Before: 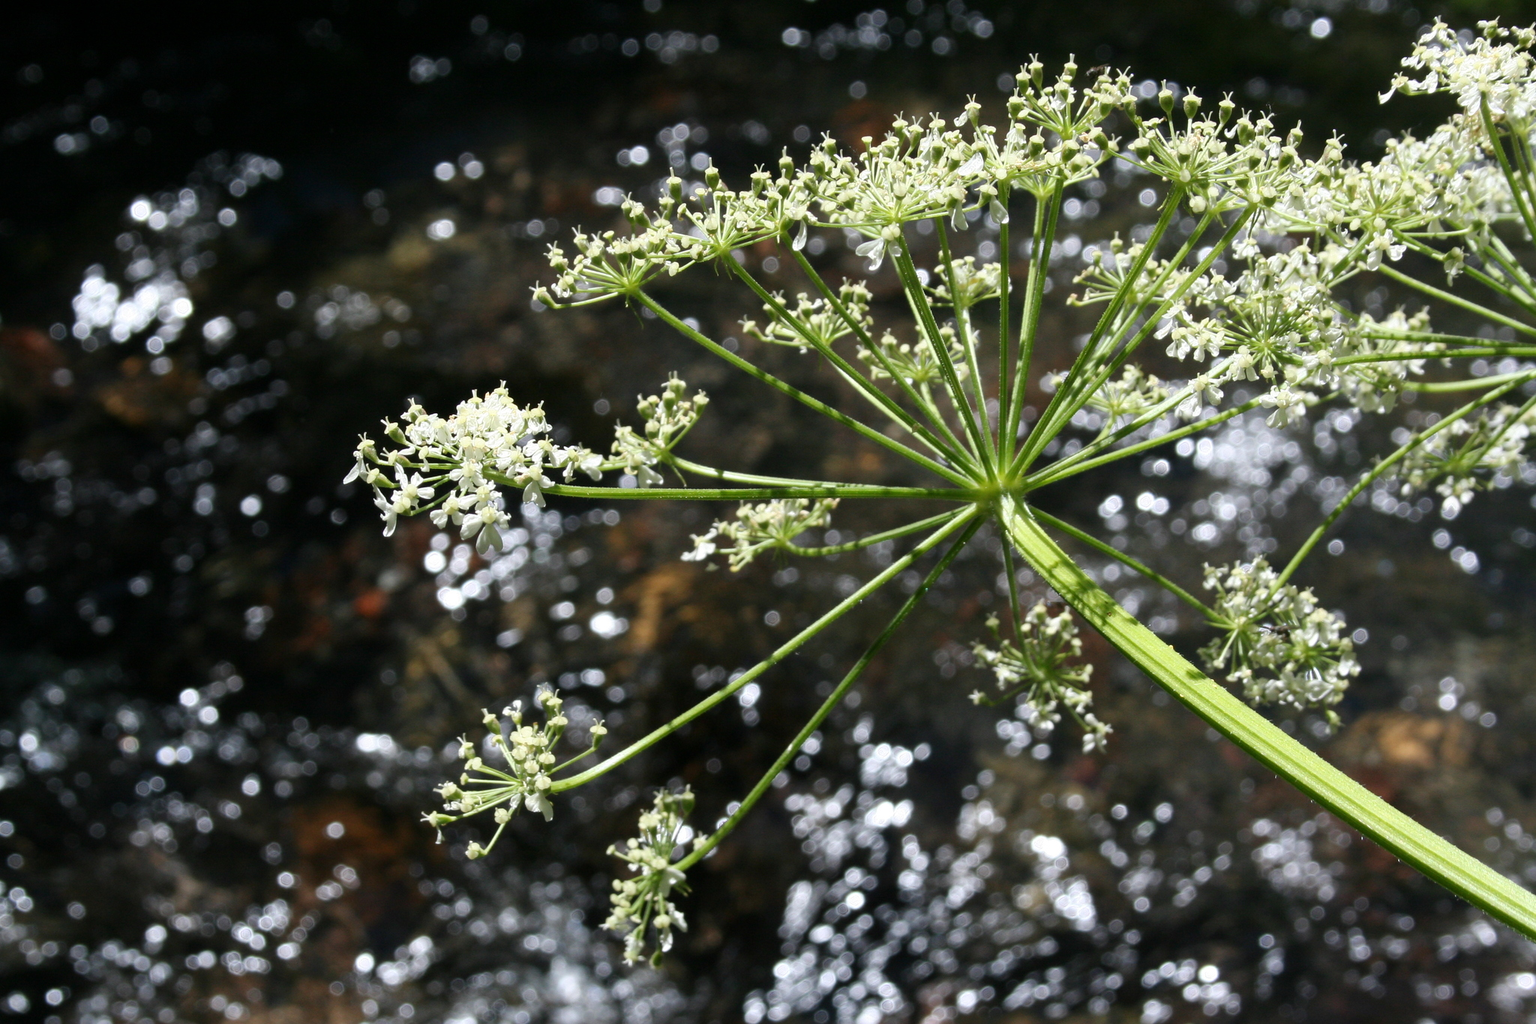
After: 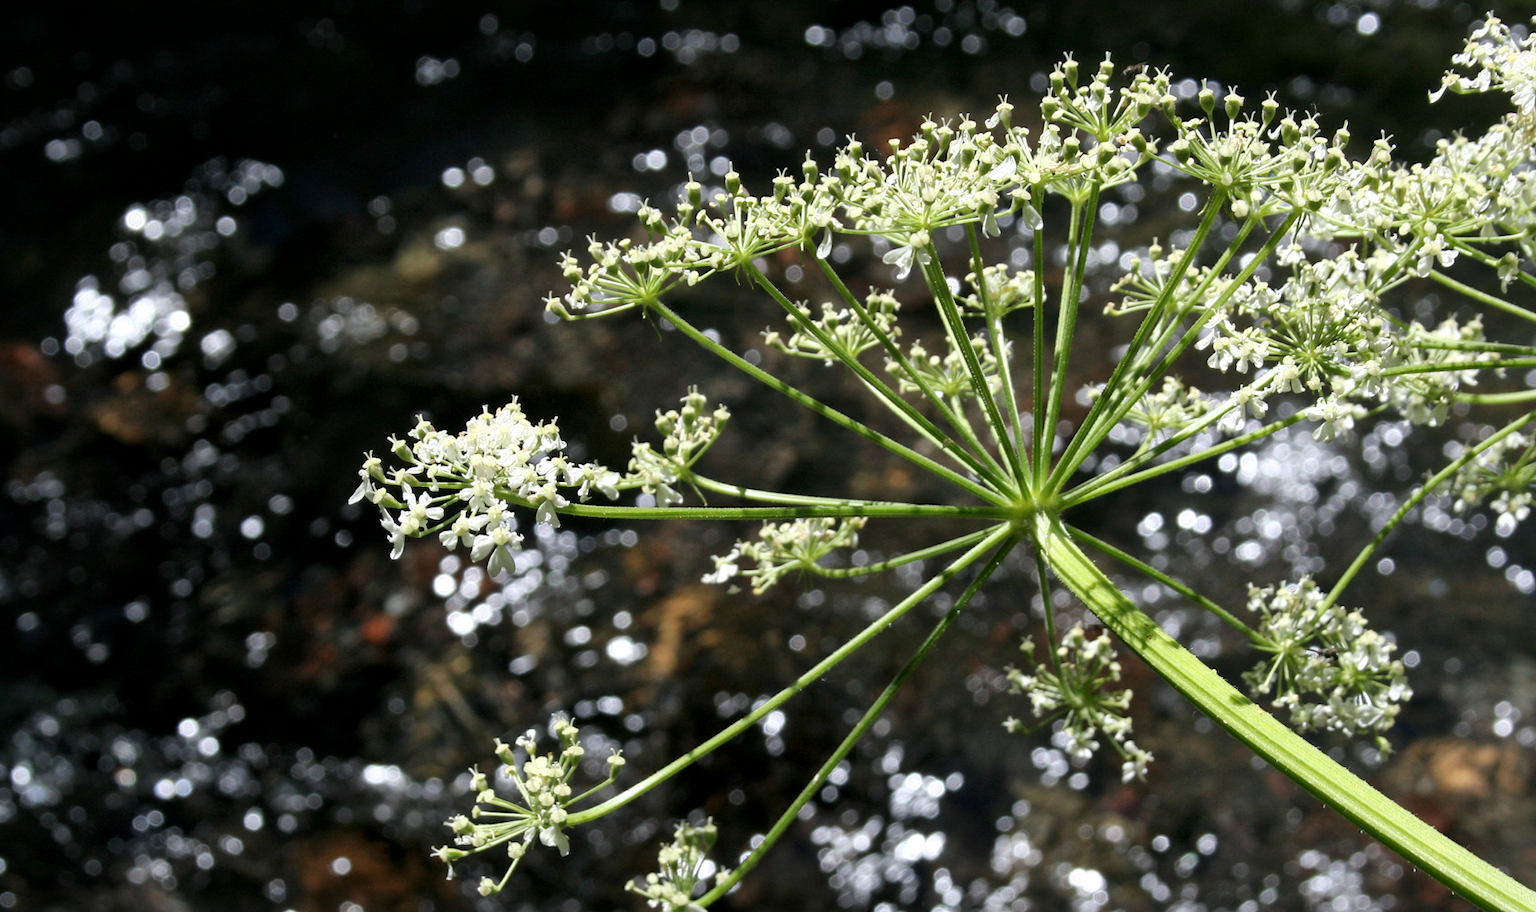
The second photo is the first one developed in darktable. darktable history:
crop and rotate: angle 0.227°, left 0.382%, right 3.319%, bottom 14.164%
local contrast: mode bilateral grid, contrast 20, coarseness 49, detail 144%, midtone range 0.2
